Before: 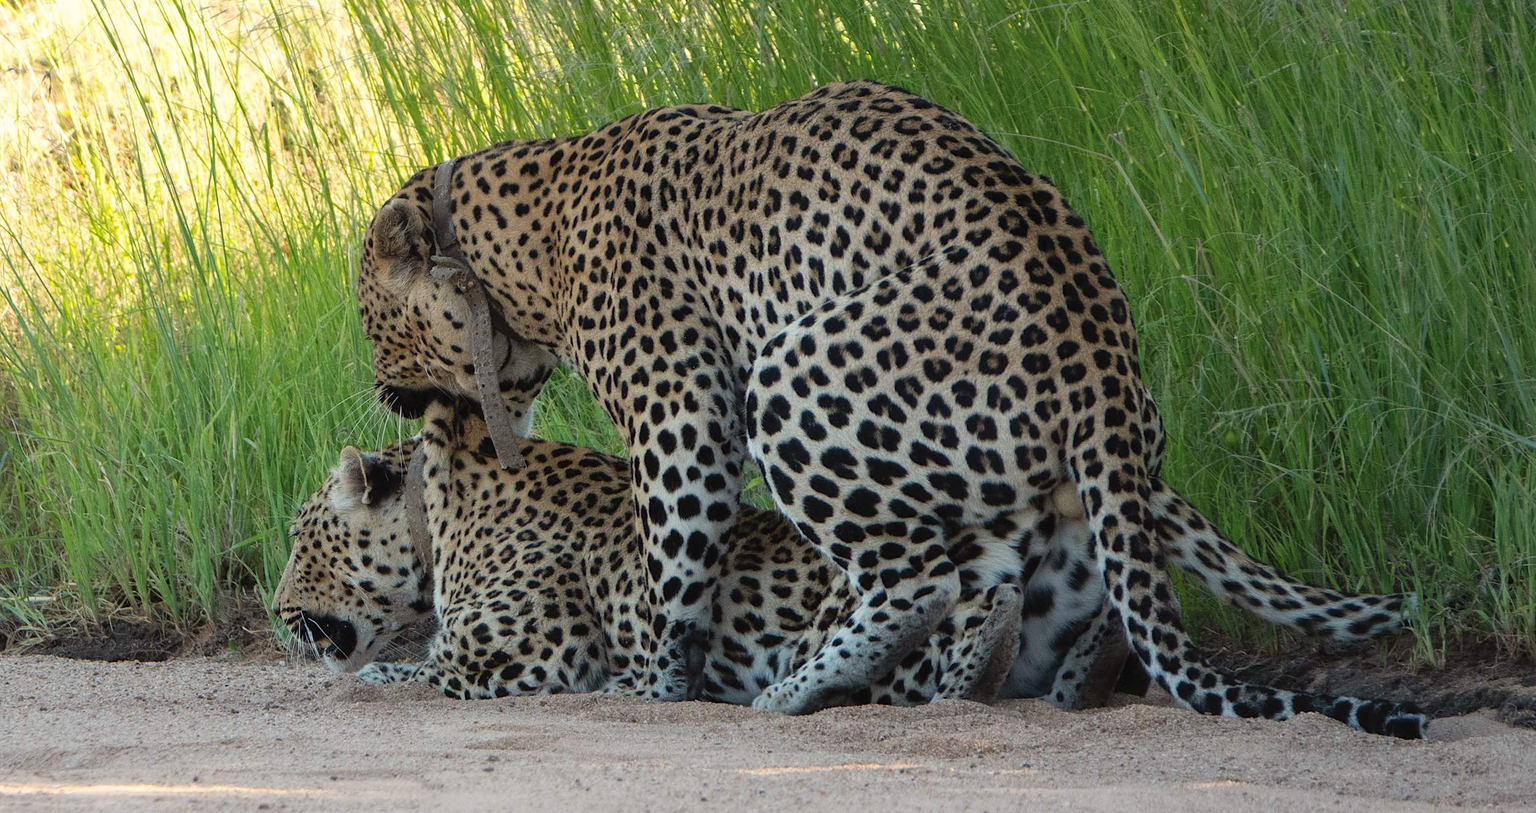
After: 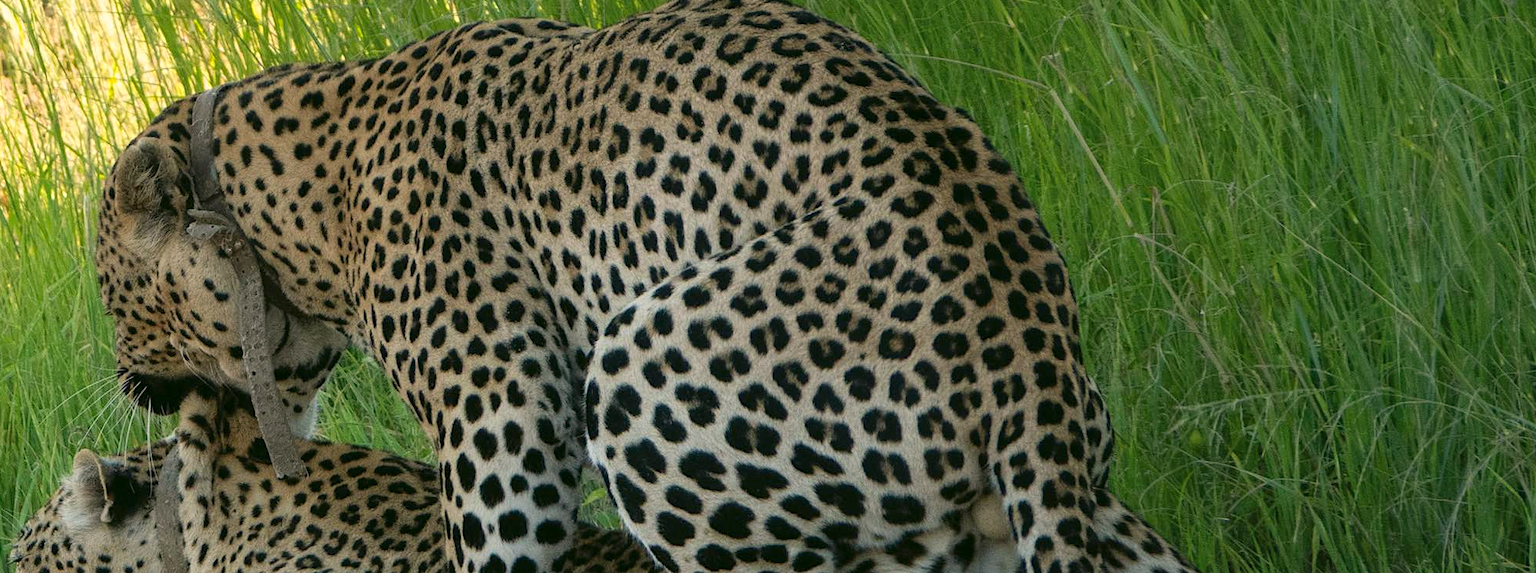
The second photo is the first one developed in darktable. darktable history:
color correction: highlights a* 4.56, highlights b* 4.96, shadows a* -6.76, shadows b* 5.08
crop: left 18.39%, top 11.087%, right 2.271%, bottom 32.965%
